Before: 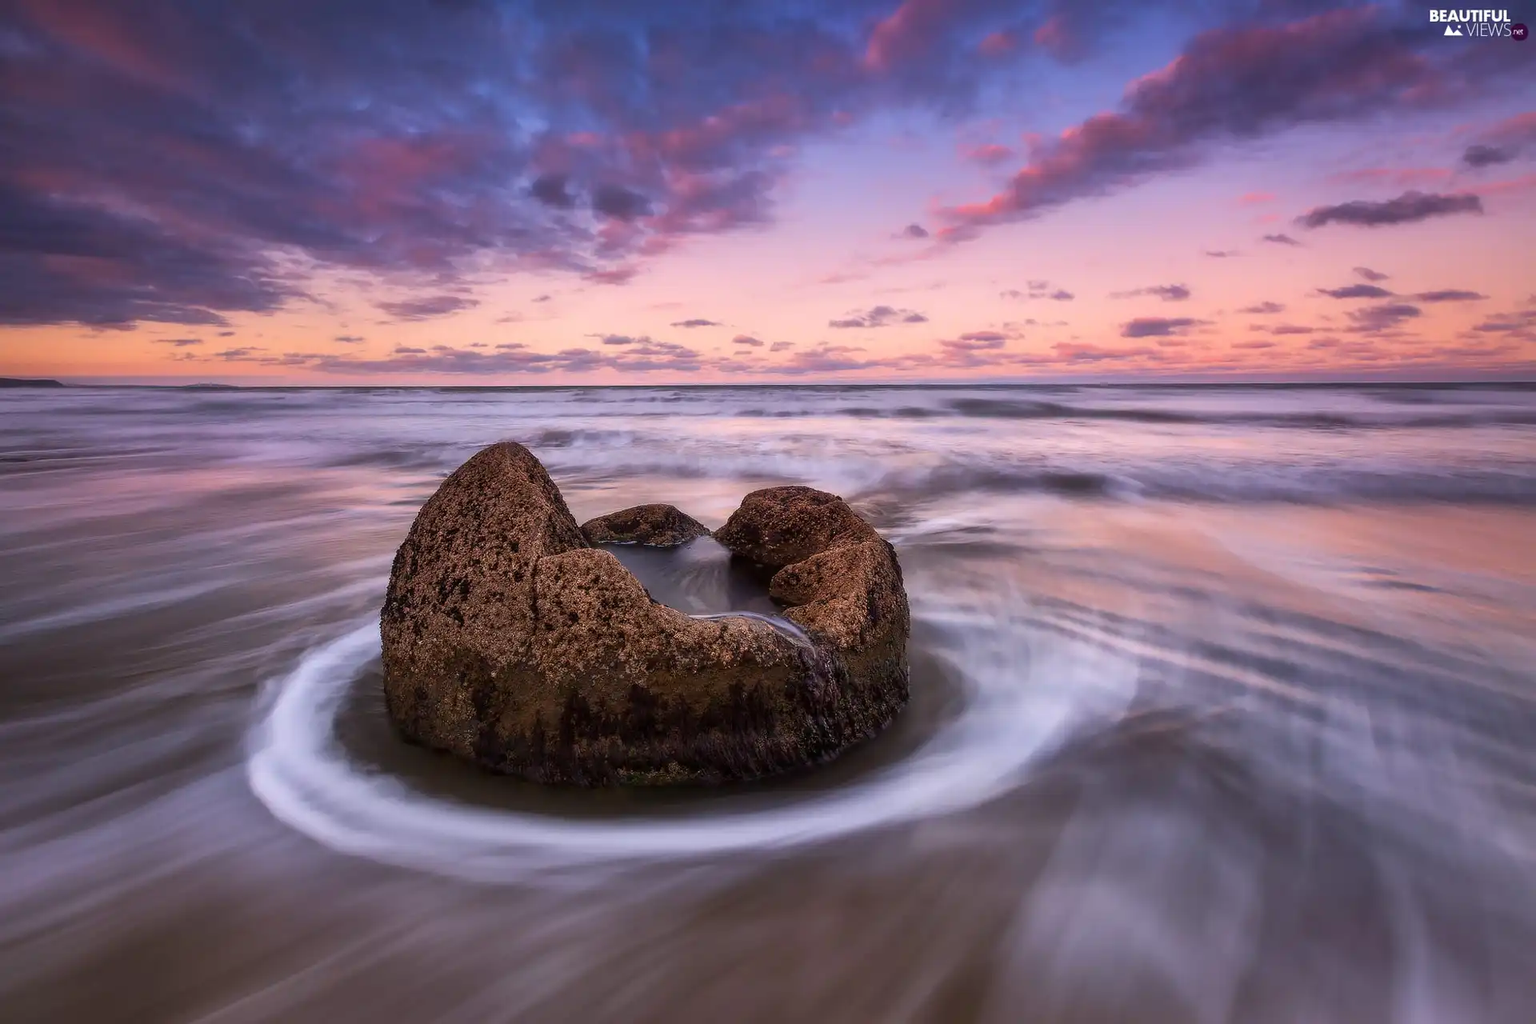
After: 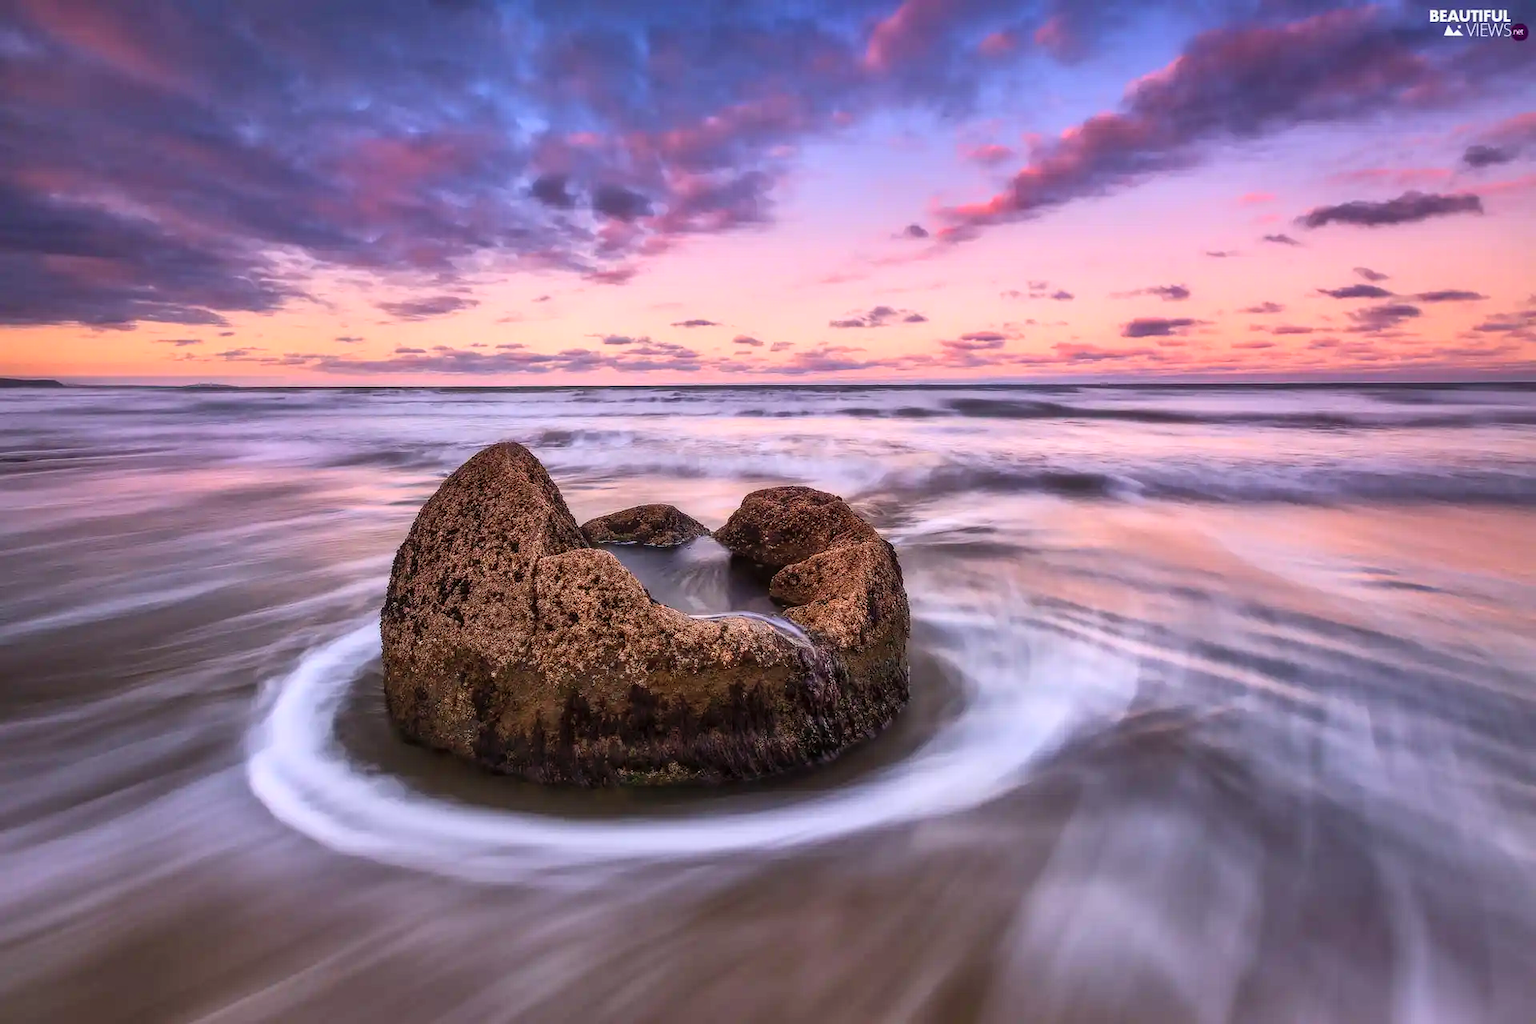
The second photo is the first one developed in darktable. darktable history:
shadows and highlights: soften with gaussian
contrast brightness saturation: contrast 0.199, brightness 0.155, saturation 0.229
local contrast: detail 118%
